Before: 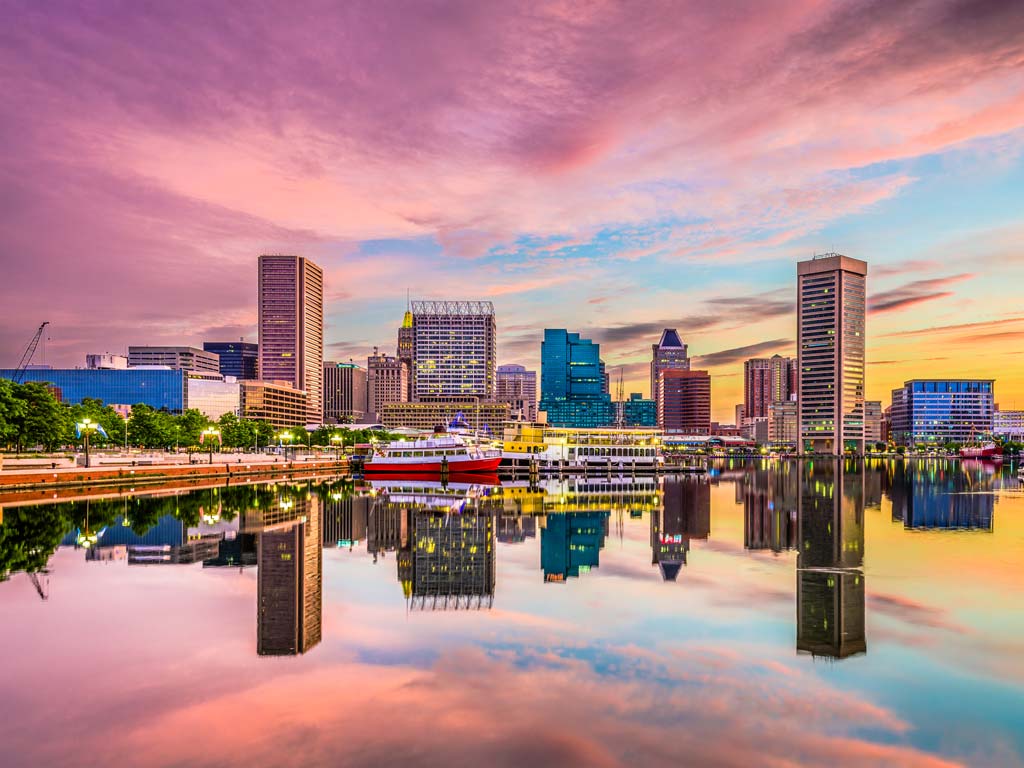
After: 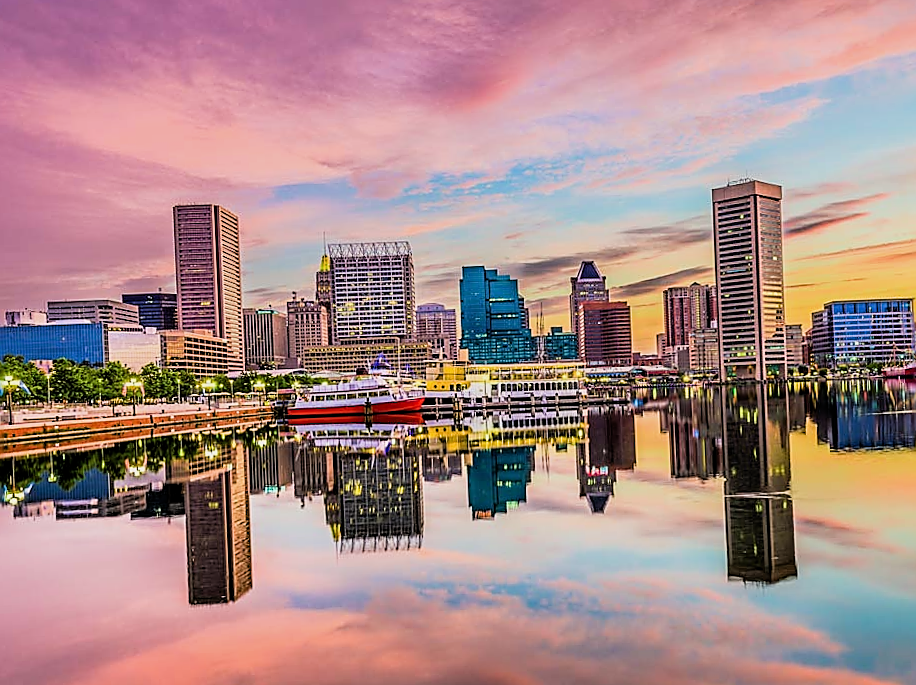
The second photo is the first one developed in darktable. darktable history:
sharpen: radius 1.403, amount 1.245, threshold 0.669
crop and rotate: angle 2.44°, left 5.49%, top 5.7%
filmic rgb: middle gray luminance 9.17%, black relative exposure -10.69 EV, white relative exposure 3.44 EV, target black luminance 0%, hardness 5.96, latitude 59.5%, contrast 1.087, highlights saturation mix 5.23%, shadows ↔ highlights balance 28.93%
